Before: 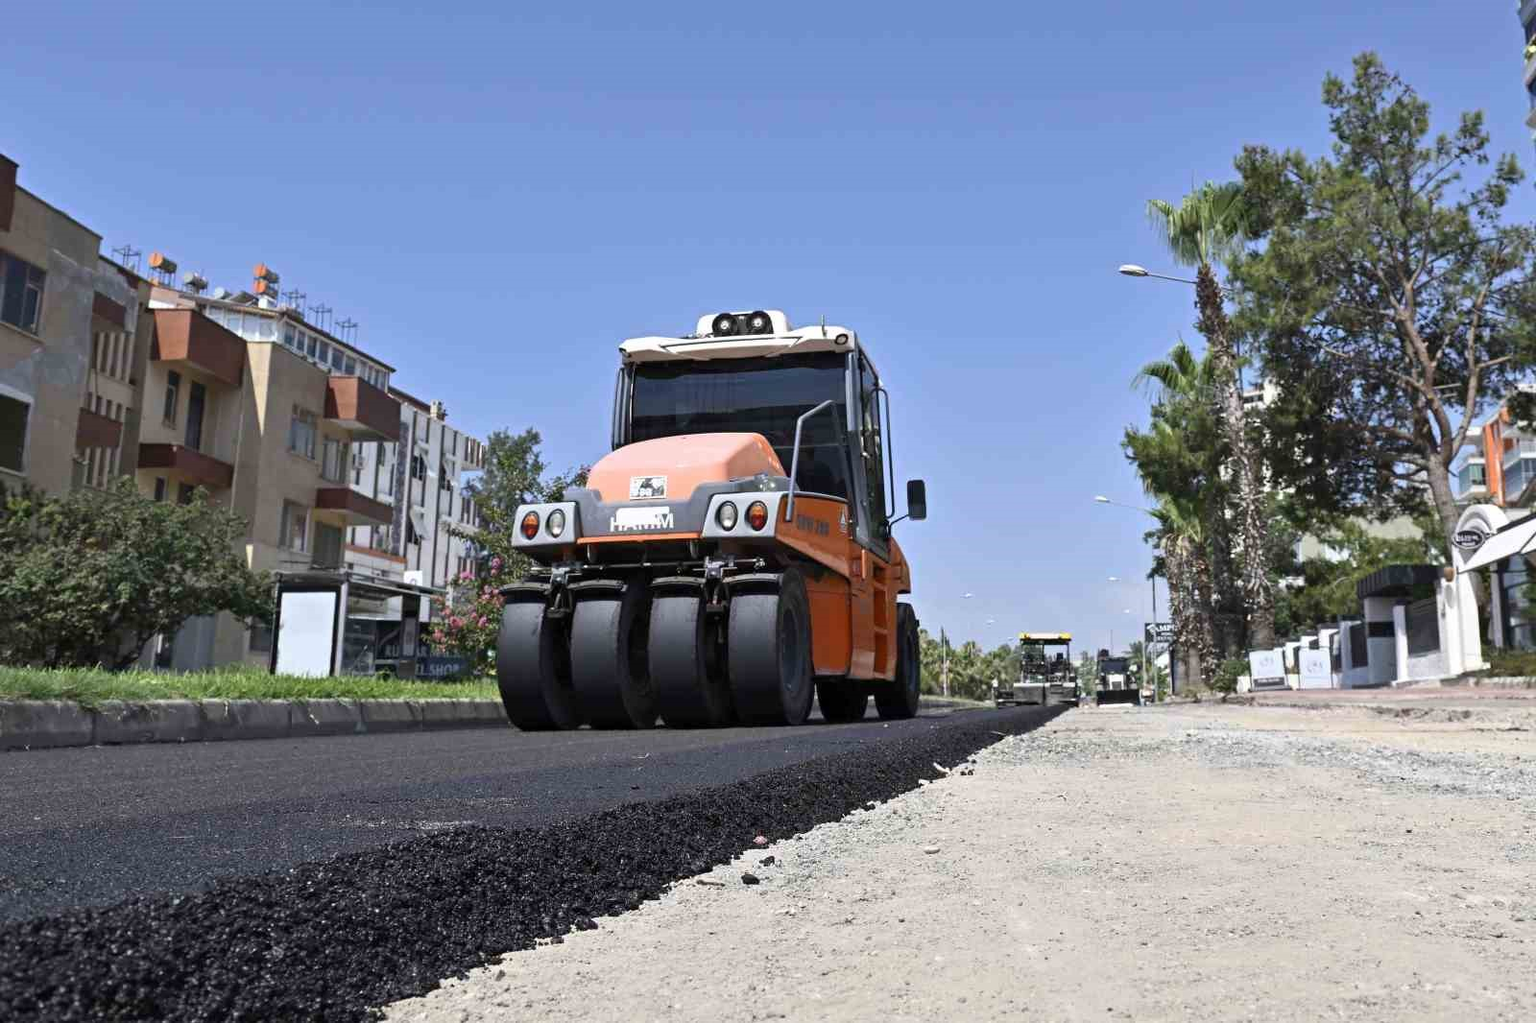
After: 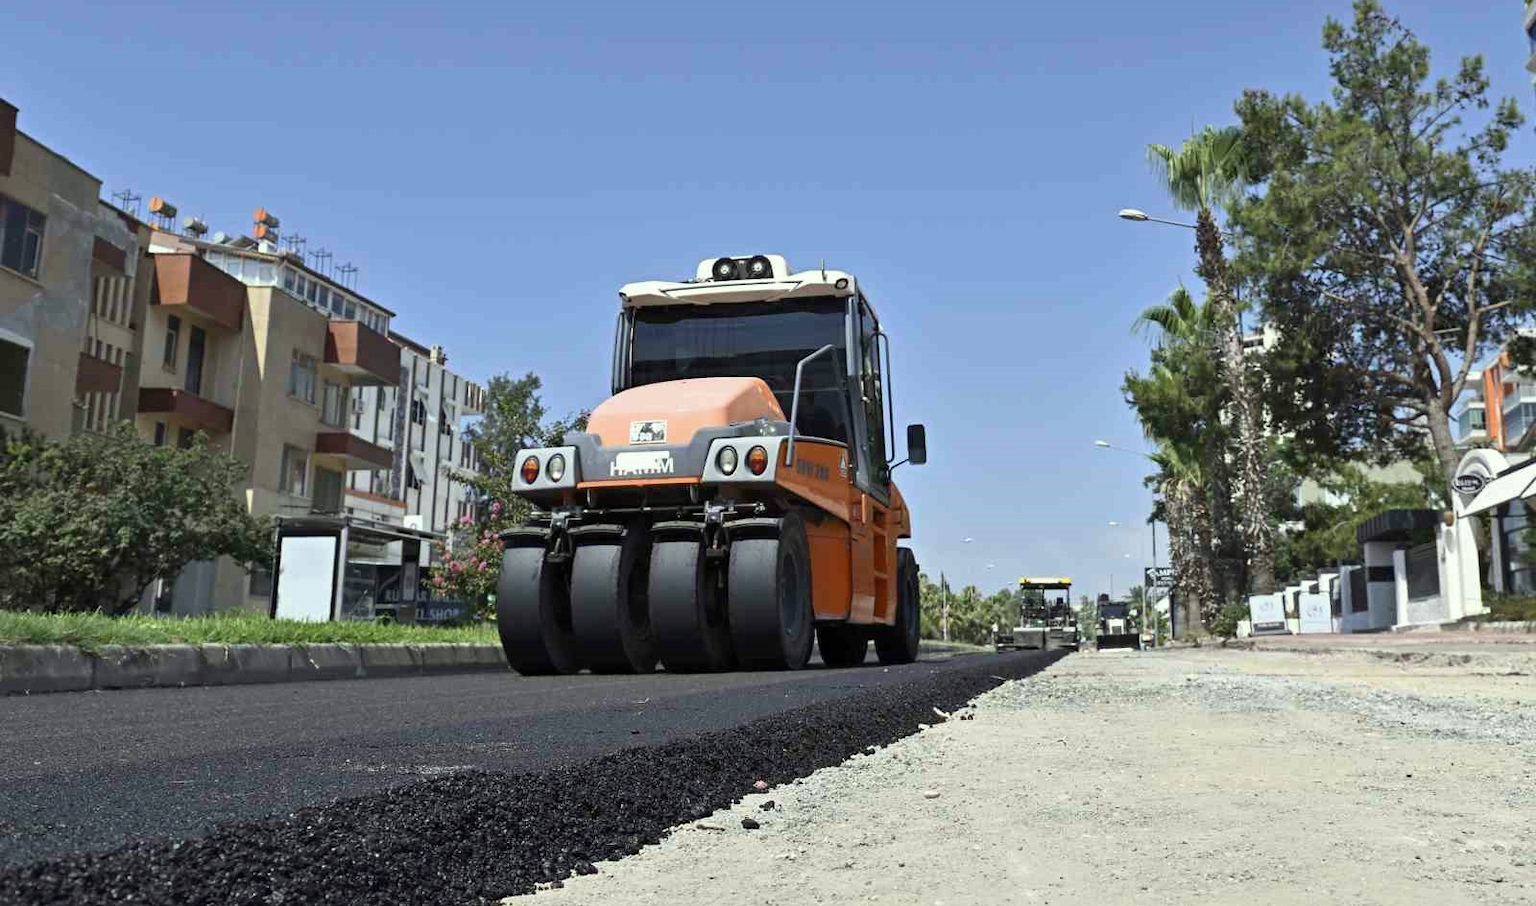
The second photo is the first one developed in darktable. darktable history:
color correction: highlights a* -4.84, highlights b* 5.04, saturation 0.961
crop and rotate: top 5.514%, bottom 5.847%
